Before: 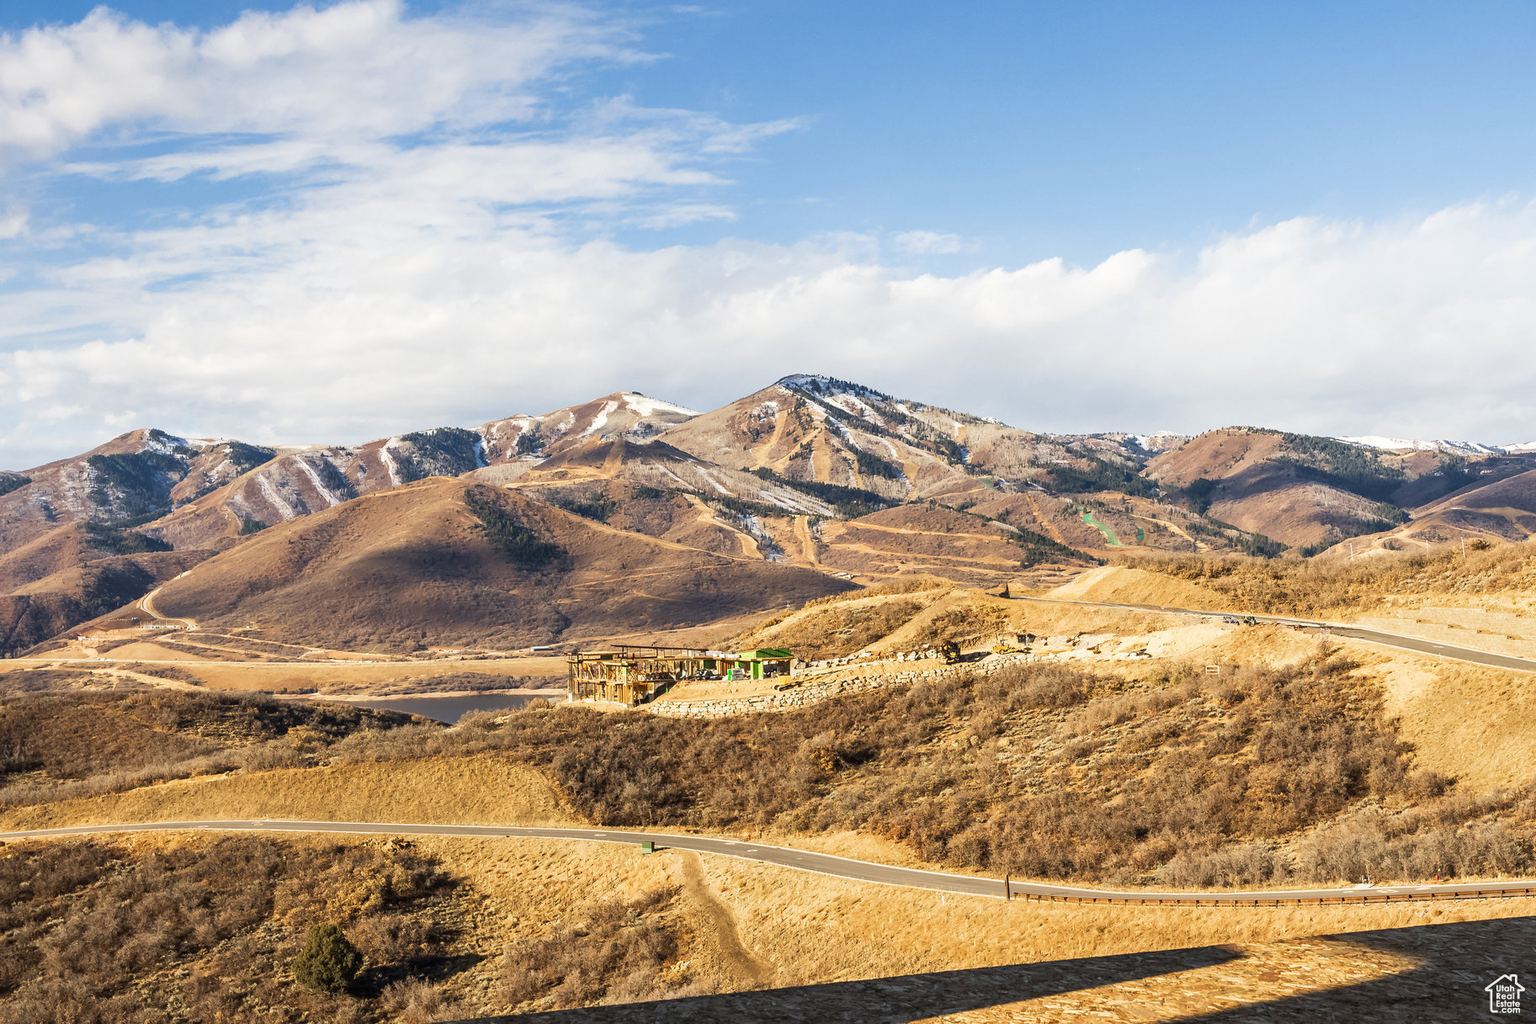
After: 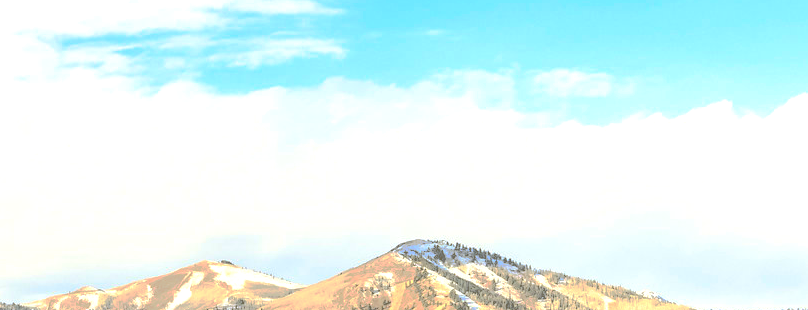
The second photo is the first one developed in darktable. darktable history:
crop: left 29.064%, top 16.853%, right 26.617%, bottom 57.653%
base curve: curves: ch0 [(0, 0) (0.036, 0.01) (0.123, 0.254) (0.258, 0.504) (0.507, 0.748) (1, 1)]
color correction: highlights a* -1.52, highlights b* 10.38, shadows a* 0.474, shadows b* 19.65
tone equalizer: mask exposure compensation -0.513 EV
exposure: exposure 0.55 EV, compensate highlight preservation false
tone curve: curves: ch0 [(0, 0) (0.003, 0.439) (0.011, 0.439) (0.025, 0.439) (0.044, 0.439) (0.069, 0.439) (0.1, 0.439) (0.136, 0.44) (0.177, 0.444) (0.224, 0.45) (0.277, 0.462) (0.335, 0.487) (0.399, 0.528) (0.468, 0.577) (0.543, 0.621) (0.623, 0.669) (0.709, 0.715) (0.801, 0.764) (0.898, 0.804) (1, 1)], preserve colors none
